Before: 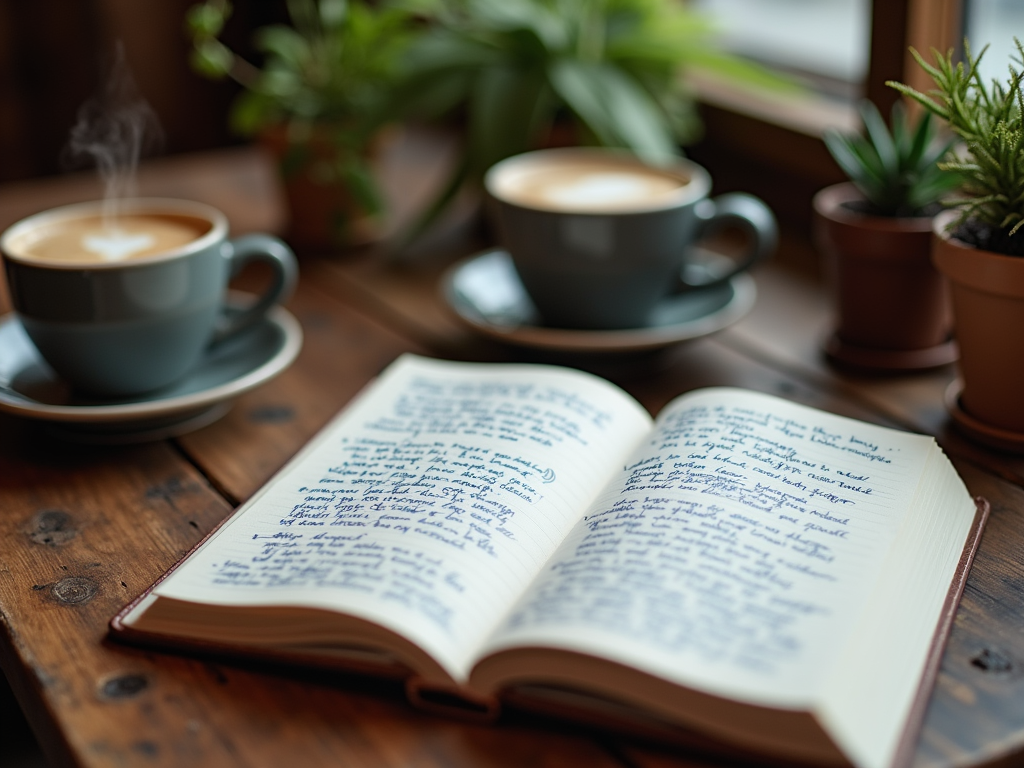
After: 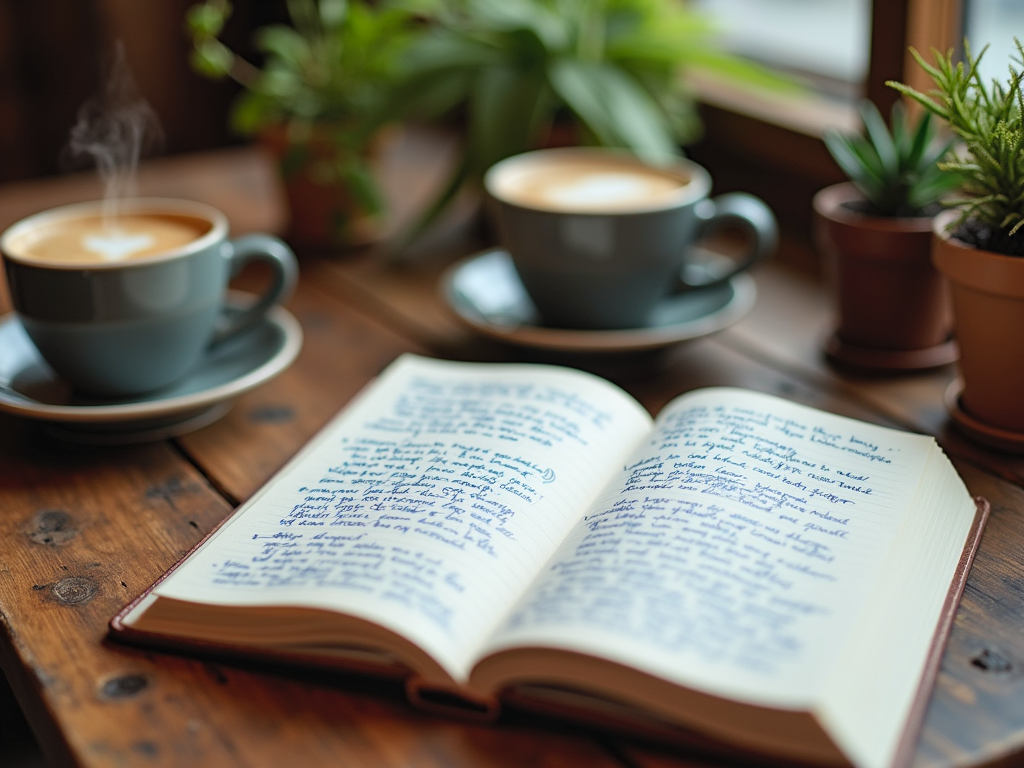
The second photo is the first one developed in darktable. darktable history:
contrast brightness saturation: brightness 0.09, saturation 0.19
color contrast: green-magenta contrast 0.96
